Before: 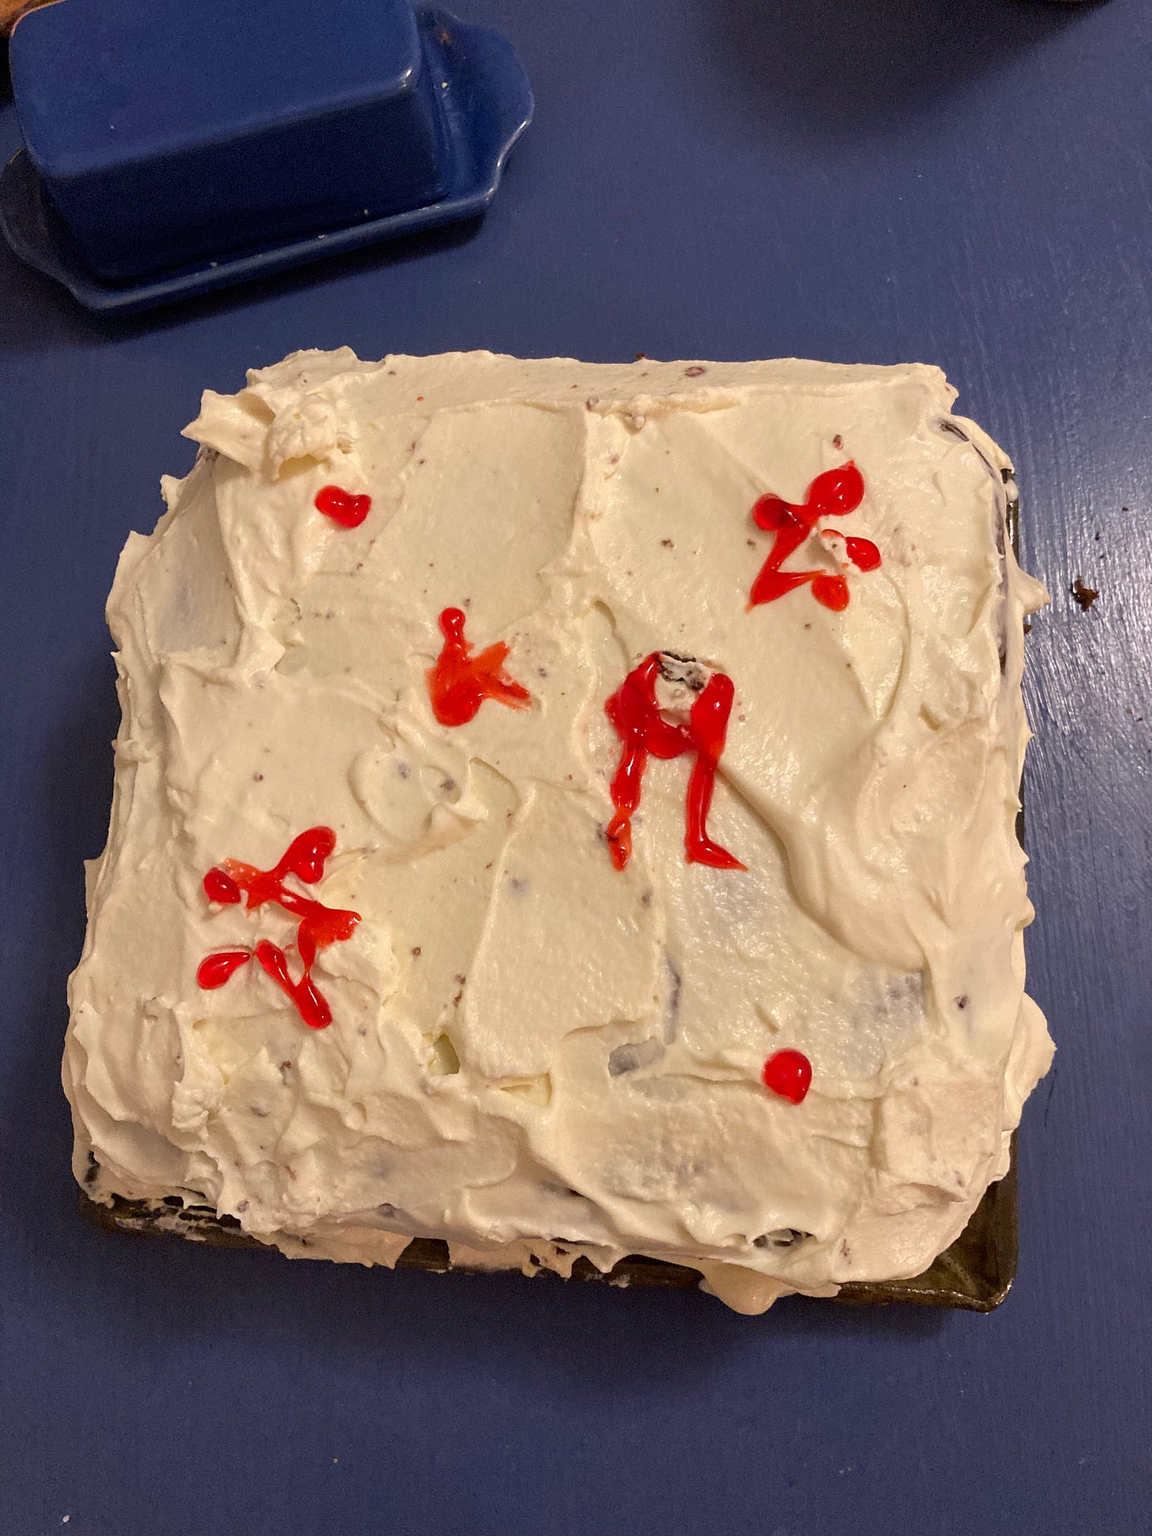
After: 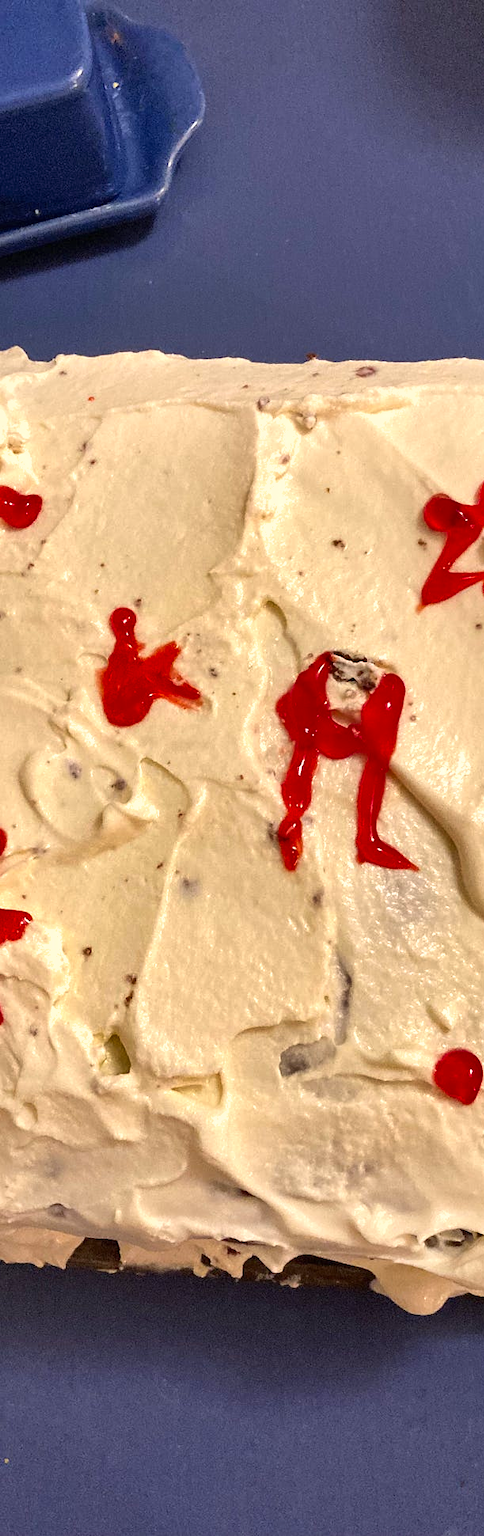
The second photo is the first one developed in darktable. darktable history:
crop: left 28.573%, right 29.336%
shadows and highlights: soften with gaussian
exposure: black level correction 0, exposure 0.499 EV, compensate highlight preservation false
tone equalizer: on, module defaults
